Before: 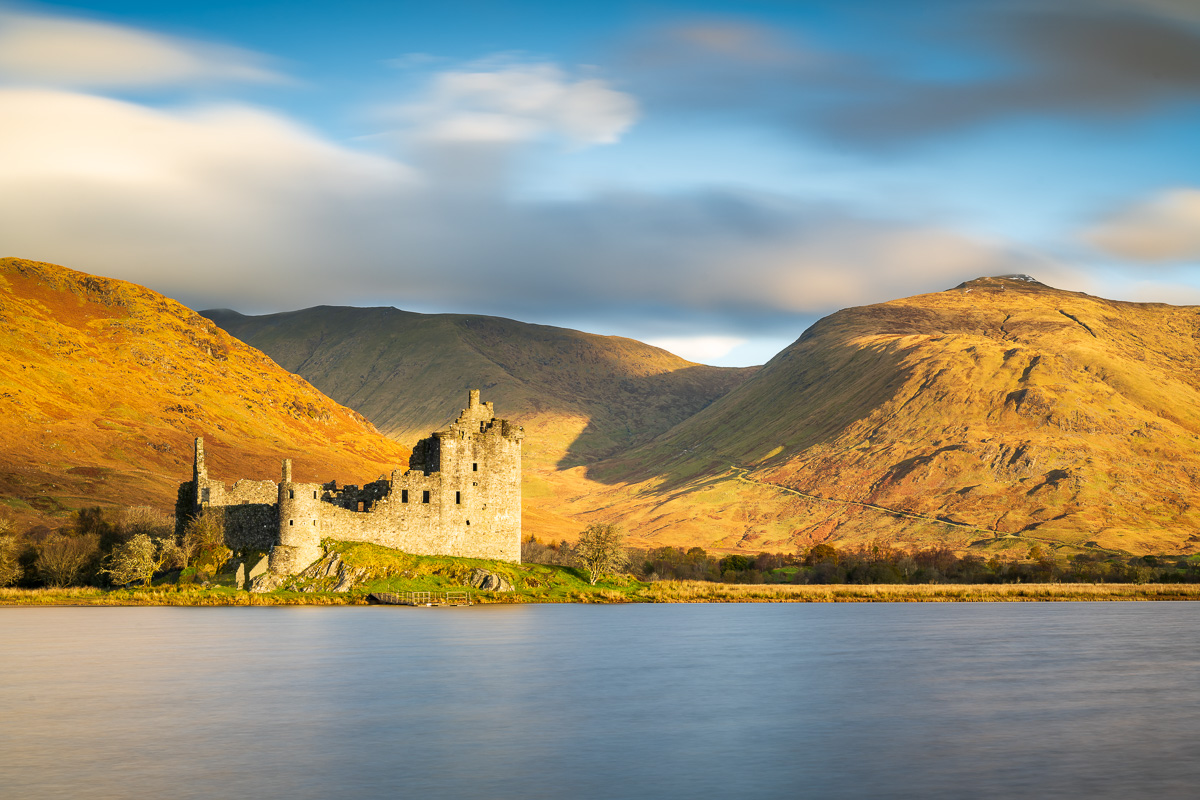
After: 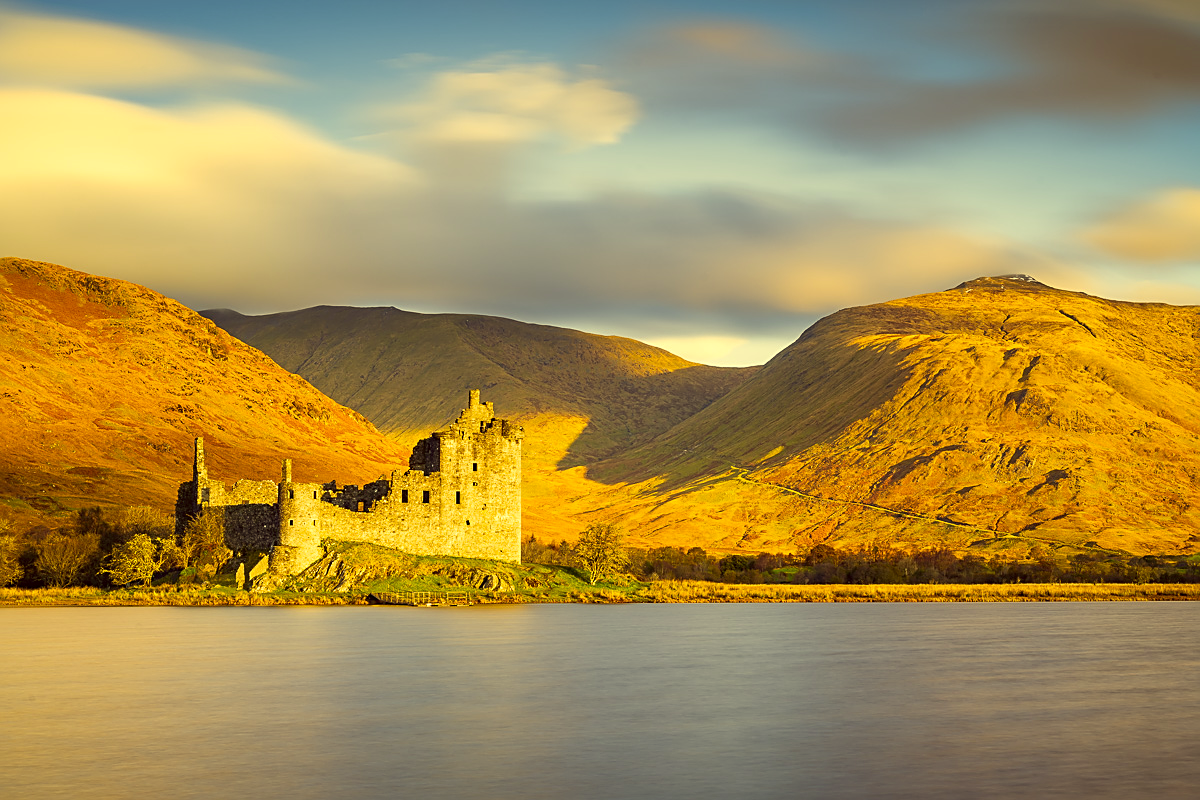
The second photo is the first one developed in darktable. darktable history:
sharpen: on, module defaults
color correction: highlights a* -0.351, highlights b* 39.89, shadows a* 9.46, shadows b* -0.489
exposure: compensate exposure bias true, compensate highlight preservation false
